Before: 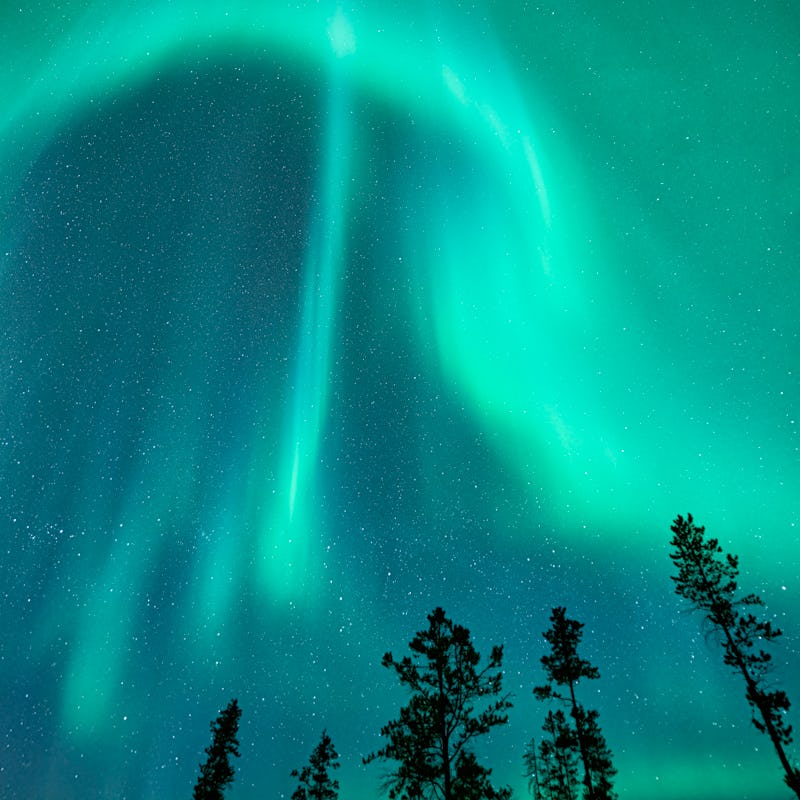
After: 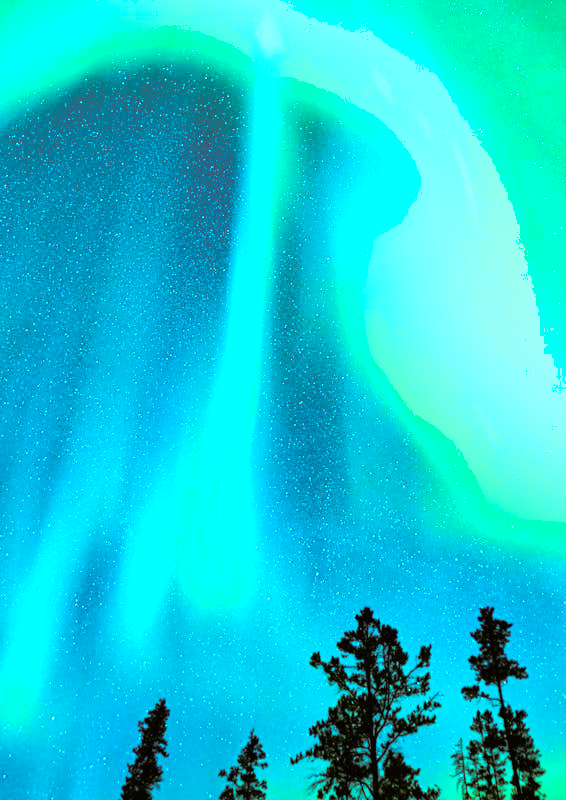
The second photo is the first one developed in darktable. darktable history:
exposure: black level correction 0, exposure 0.95 EV, compensate exposure bias true, compensate highlight preservation false
tone curve: curves: ch0 [(0, 0.003) (0.044, 0.032) (0.12, 0.089) (0.197, 0.168) (0.281, 0.273) (0.468, 0.548) (0.588, 0.71) (0.701, 0.815) (0.86, 0.922) (1, 0.982)]; ch1 [(0, 0) (0.247, 0.215) (0.433, 0.382) (0.466, 0.426) (0.493, 0.481) (0.501, 0.5) (0.517, 0.524) (0.557, 0.582) (0.598, 0.651) (0.671, 0.735) (0.796, 0.85) (1, 1)]; ch2 [(0, 0) (0.249, 0.216) (0.357, 0.317) (0.448, 0.432) (0.478, 0.492) (0.498, 0.499) (0.517, 0.53) (0.537, 0.57) (0.569, 0.623) (0.61, 0.663) (0.706, 0.75) (0.808, 0.809) (0.991, 0.968)], color space Lab, independent channels, preserve colors none
velvia: on, module defaults
crop and rotate: left 9.061%, right 20.142%
split-toning: highlights › hue 298.8°, highlights › saturation 0.73, compress 41.76%
color balance: input saturation 99%
color balance rgb: perceptual saturation grading › global saturation 36%, perceptual brilliance grading › global brilliance 10%, global vibrance 20%
shadows and highlights: soften with gaussian
